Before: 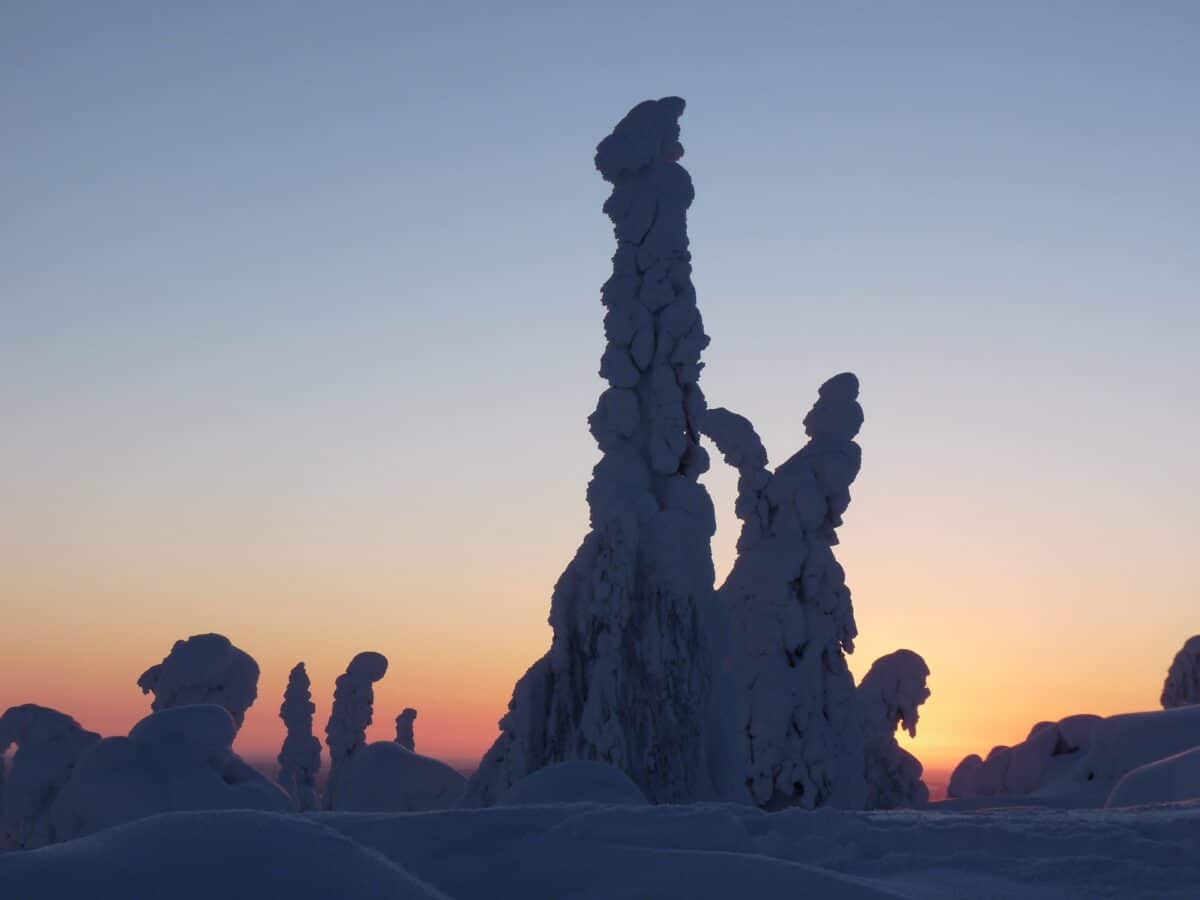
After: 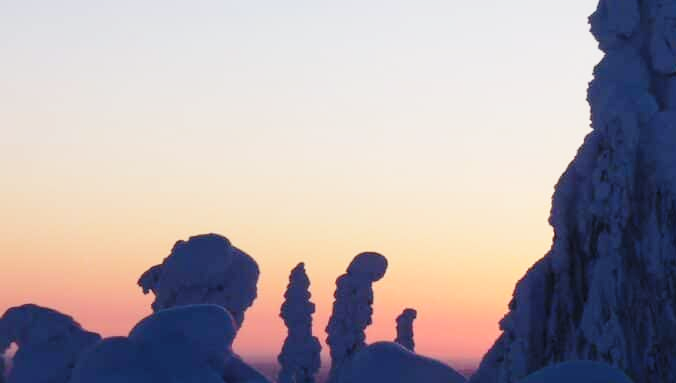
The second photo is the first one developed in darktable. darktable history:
base curve: curves: ch0 [(0, 0) (0.028, 0.03) (0.121, 0.232) (0.46, 0.748) (0.859, 0.968) (1, 1)], preserve colors none
crop: top 44.483%, right 43.593%, bottom 12.892%
